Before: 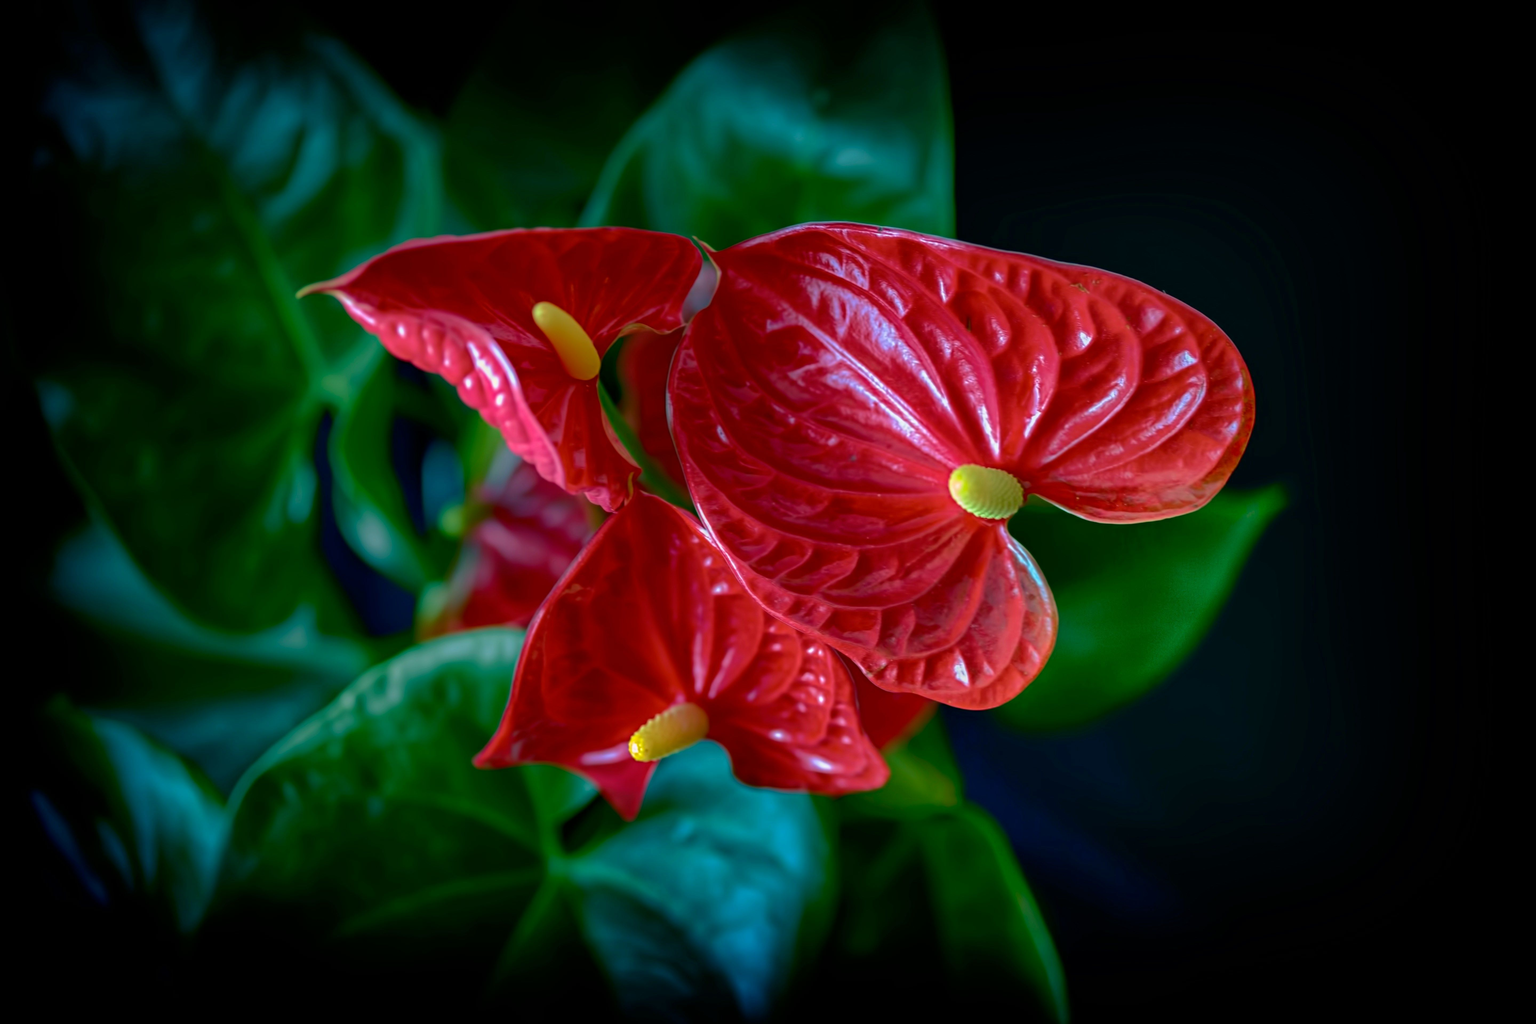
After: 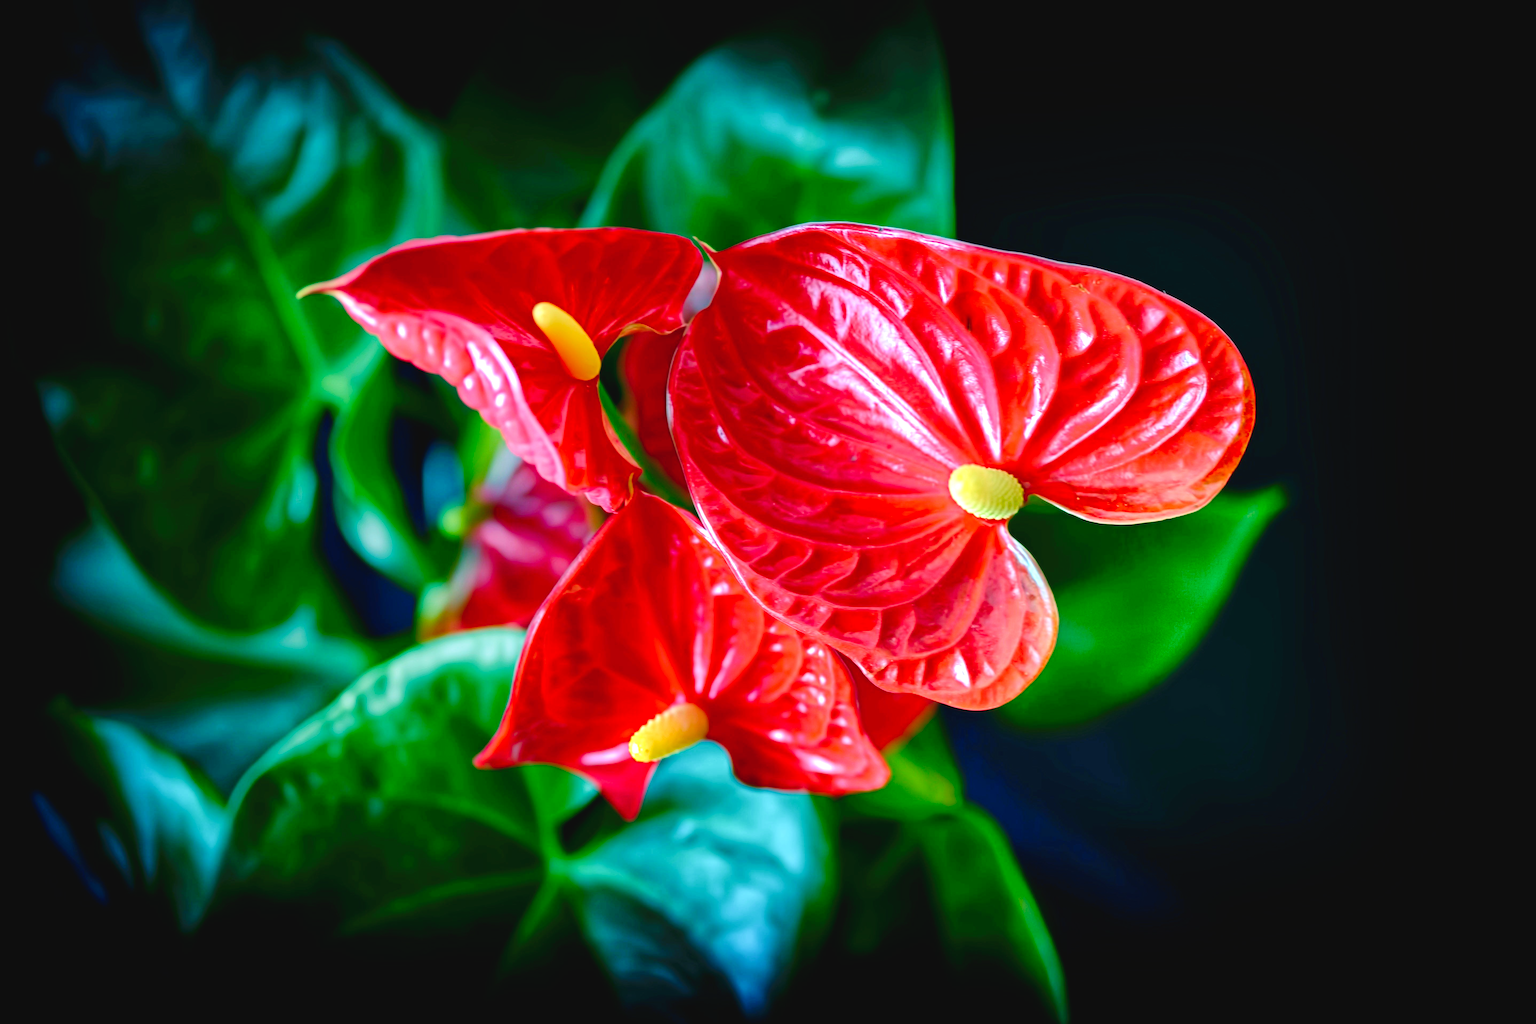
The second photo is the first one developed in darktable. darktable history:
exposure: black level correction 0, exposure 1.096 EV, compensate highlight preservation false
sharpen: amount 0.206
tone curve: curves: ch0 [(0, 0) (0.003, 0.04) (0.011, 0.04) (0.025, 0.043) (0.044, 0.049) (0.069, 0.066) (0.1, 0.095) (0.136, 0.121) (0.177, 0.154) (0.224, 0.211) (0.277, 0.281) (0.335, 0.358) (0.399, 0.452) (0.468, 0.54) (0.543, 0.628) (0.623, 0.721) (0.709, 0.801) (0.801, 0.883) (0.898, 0.948) (1, 1)], preserve colors none
